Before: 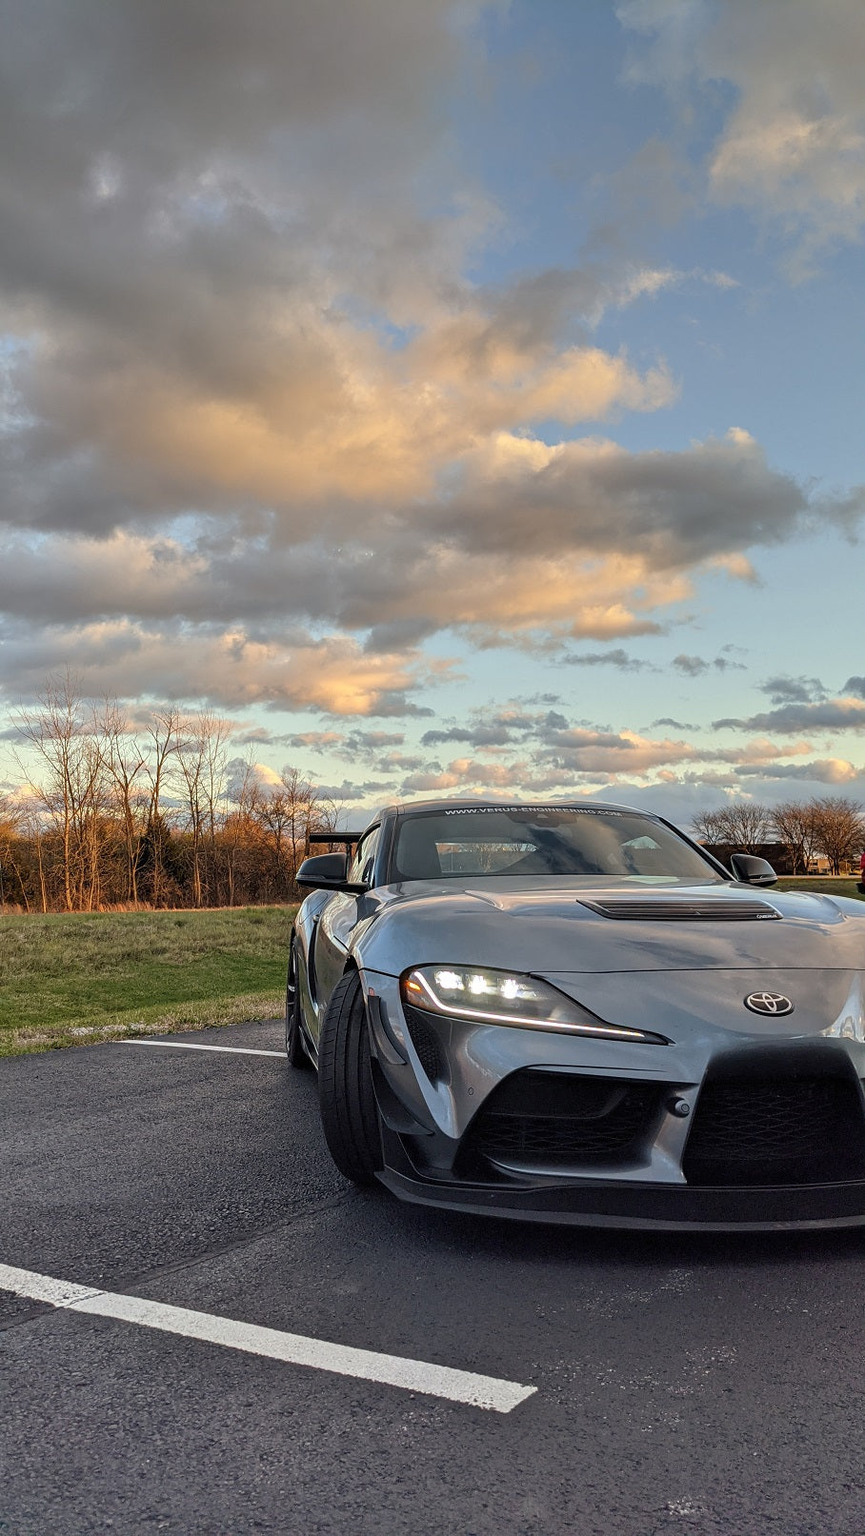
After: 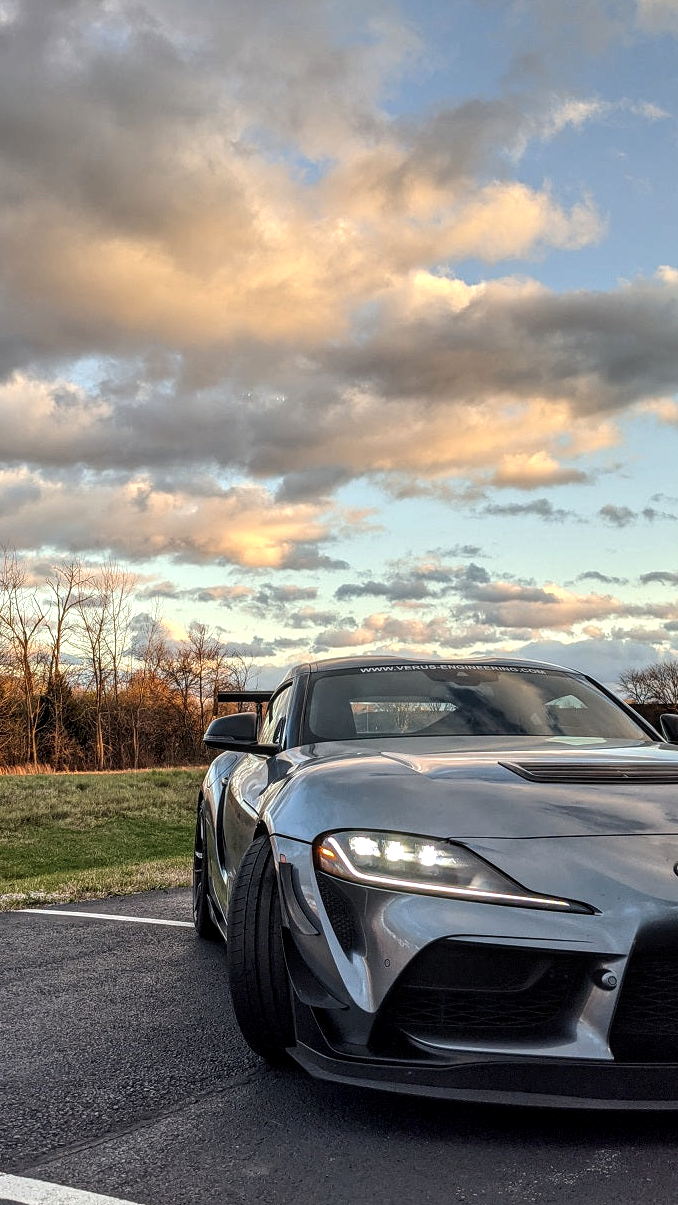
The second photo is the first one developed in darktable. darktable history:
local contrast: on, module defaults
crop and rotate: left 11.831%, top 11.346%, right 13.429%, bottom 13.899%
tone equalizer: -8 EV -0.417 EV, -7 EV -0.389 EV, -6 EV -0.333 EV, -5 EV -0.222 EV, -3 EV 0.222 EV, -2 EV 0.333 EV, -1 EV 0.389 EV, +0 EV 0.417 EV, edges refinement/feathering 500, mask exposure compensation -1.57 EV, preserve details no
